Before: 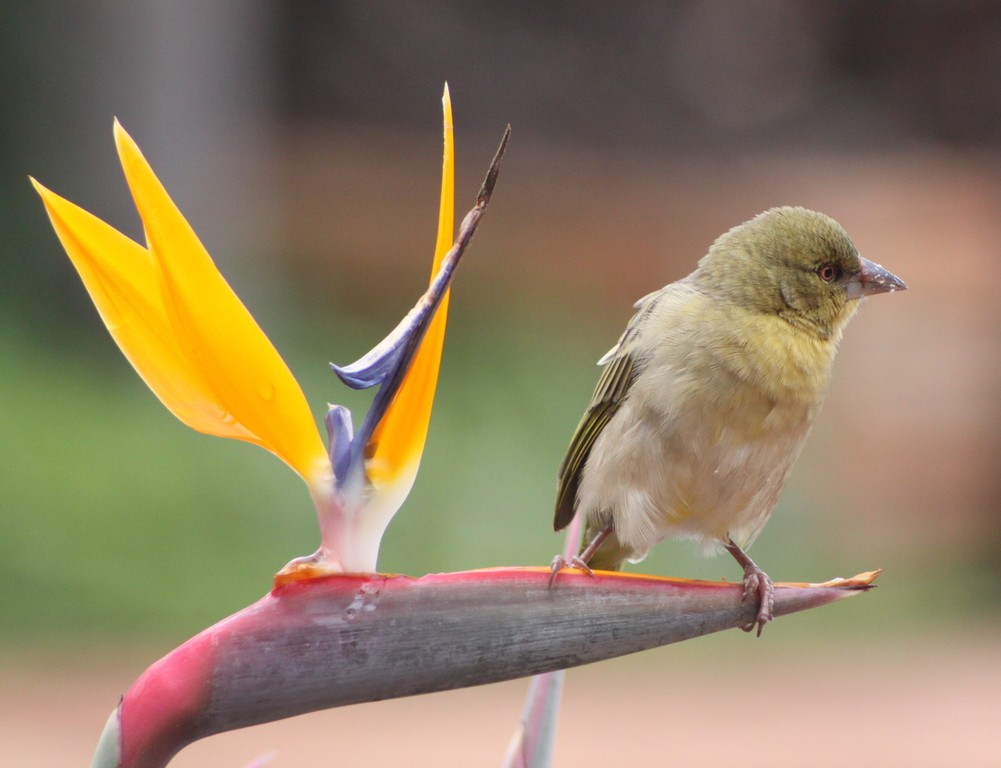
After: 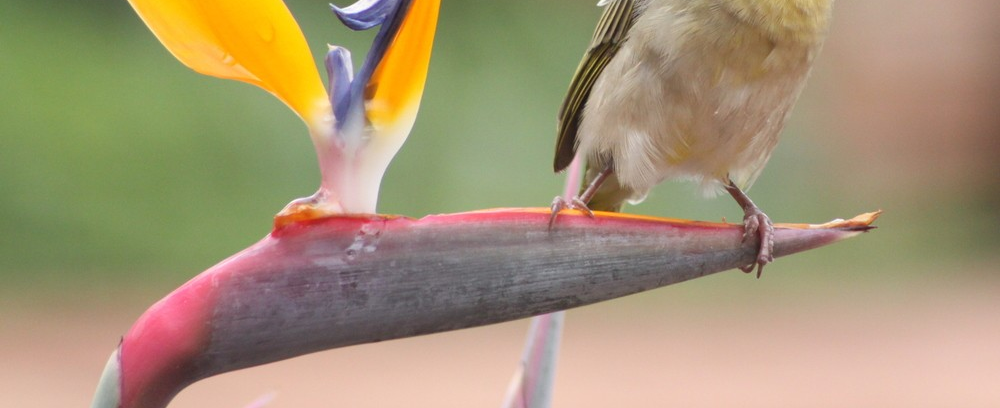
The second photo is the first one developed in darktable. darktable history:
crop and rotate: top 46.816%, right 0.014%
